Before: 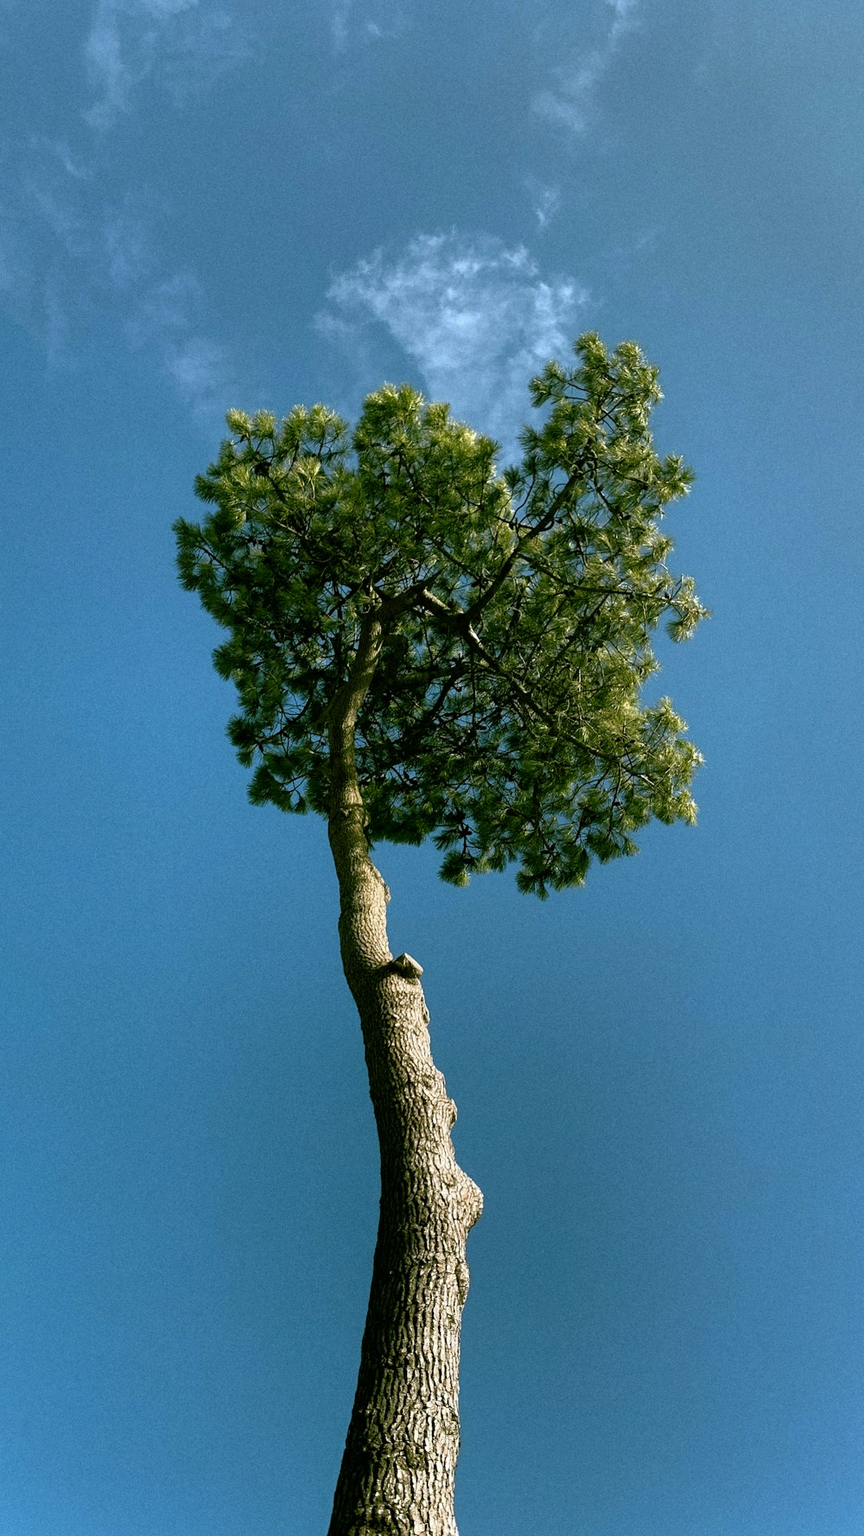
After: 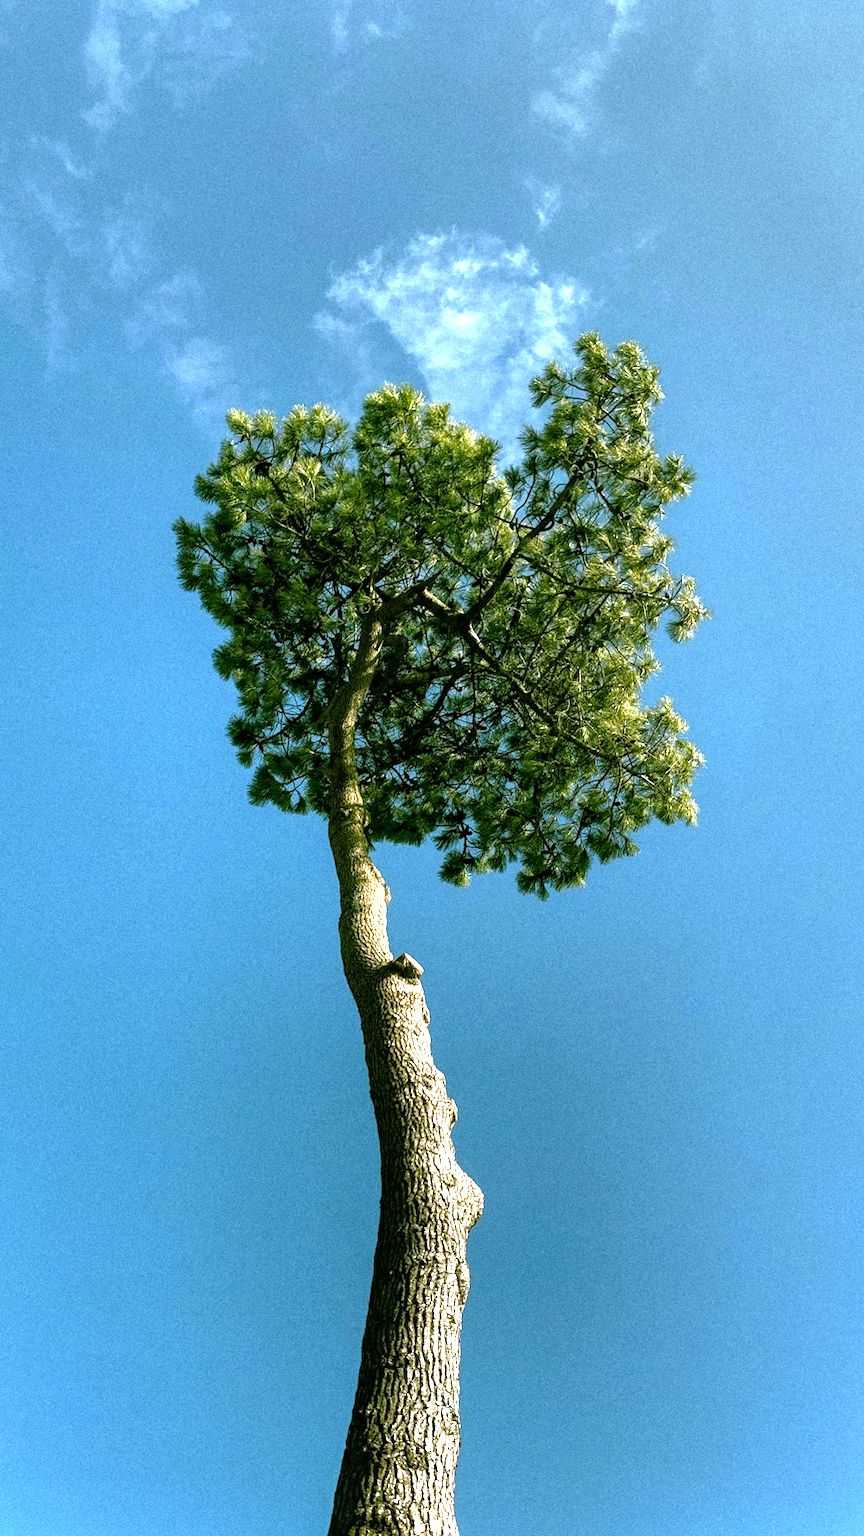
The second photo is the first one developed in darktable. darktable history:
local contrast: on, module defaults
exposure: exposure 0.999 EV, compensate highlight preservation false
